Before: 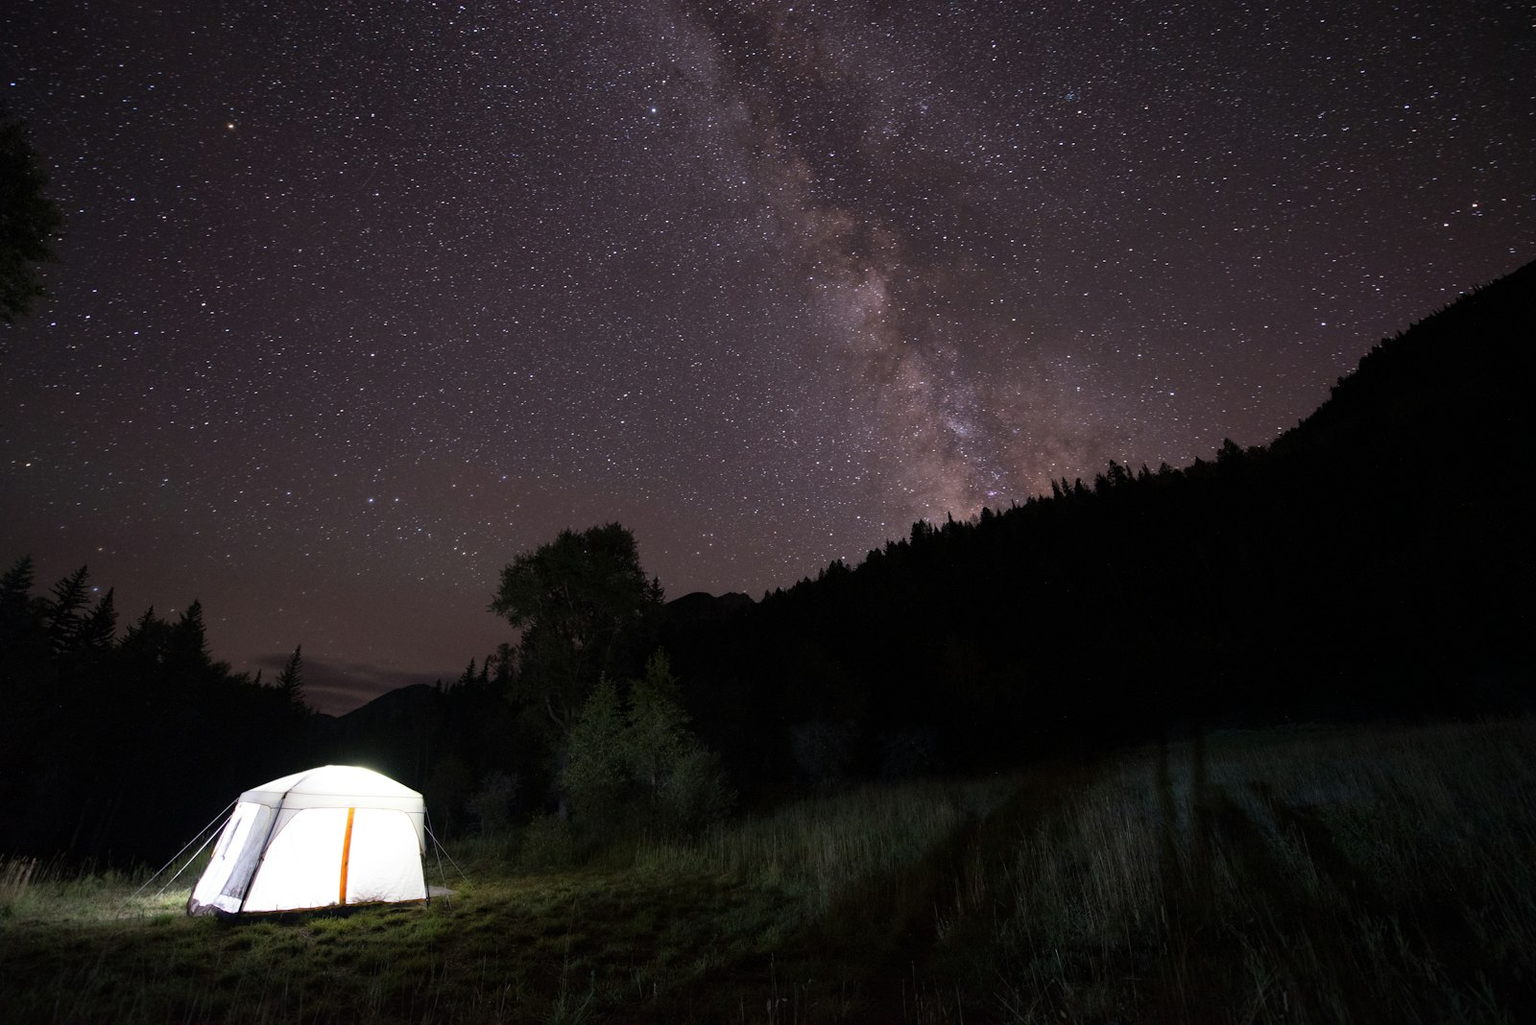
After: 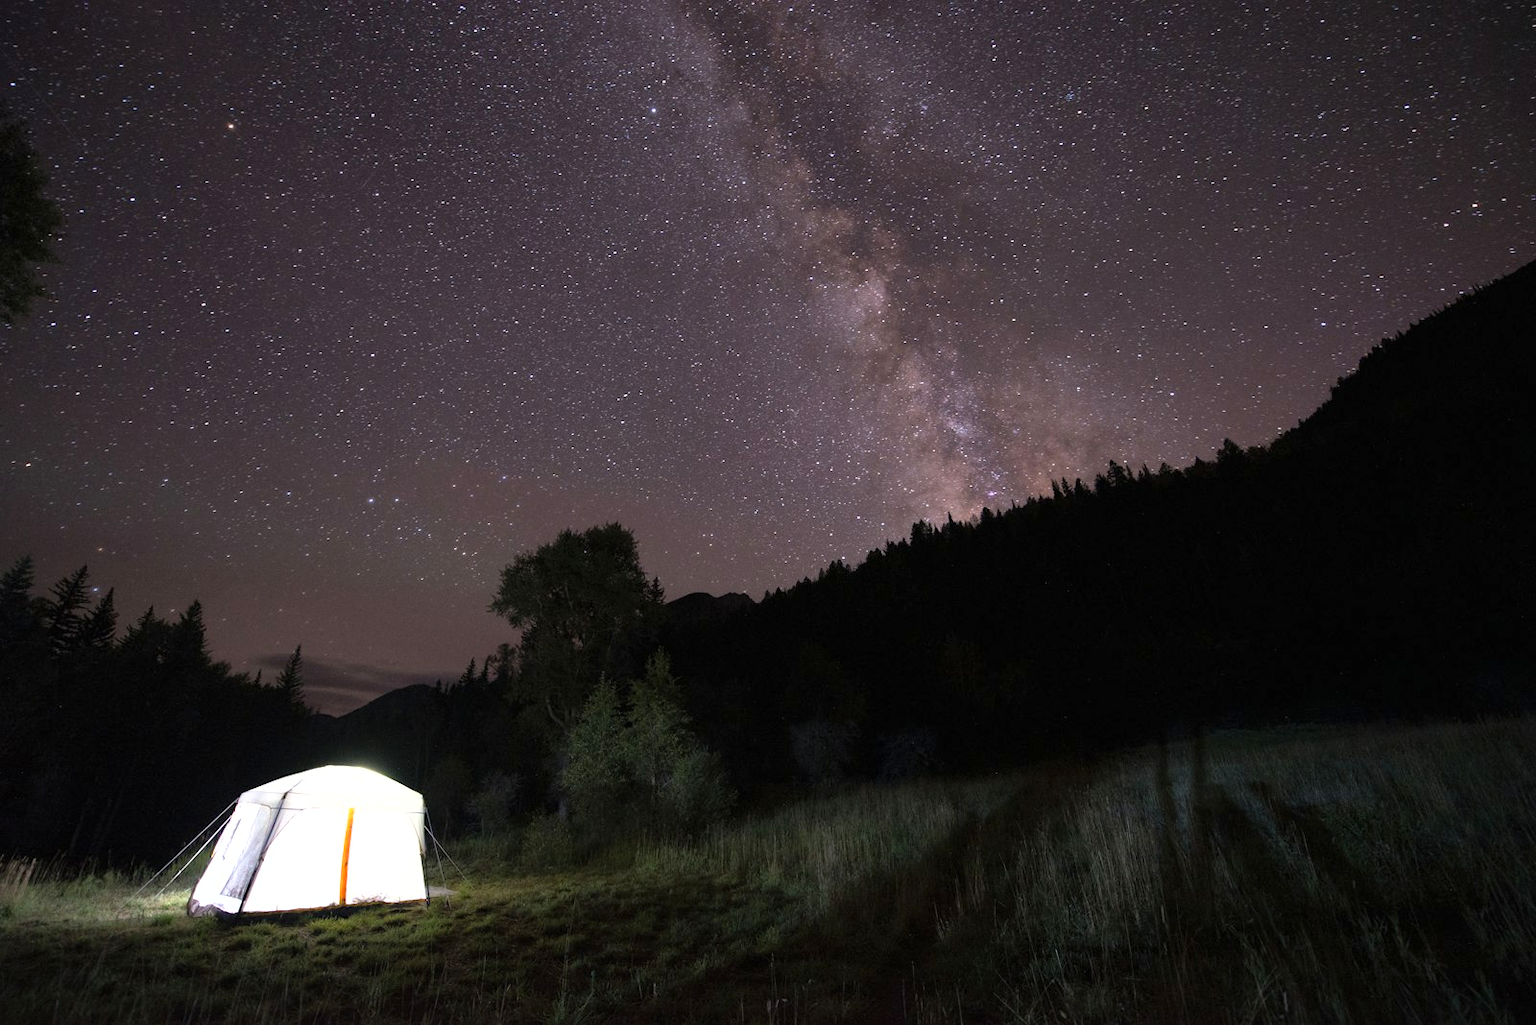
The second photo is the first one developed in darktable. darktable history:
exposure: black level correction 0, exposure 0.499 EV, compensate exposure bias true, compensate highlight preservation false
shadows and highlights: shadows 25.15, highlights -24.05
